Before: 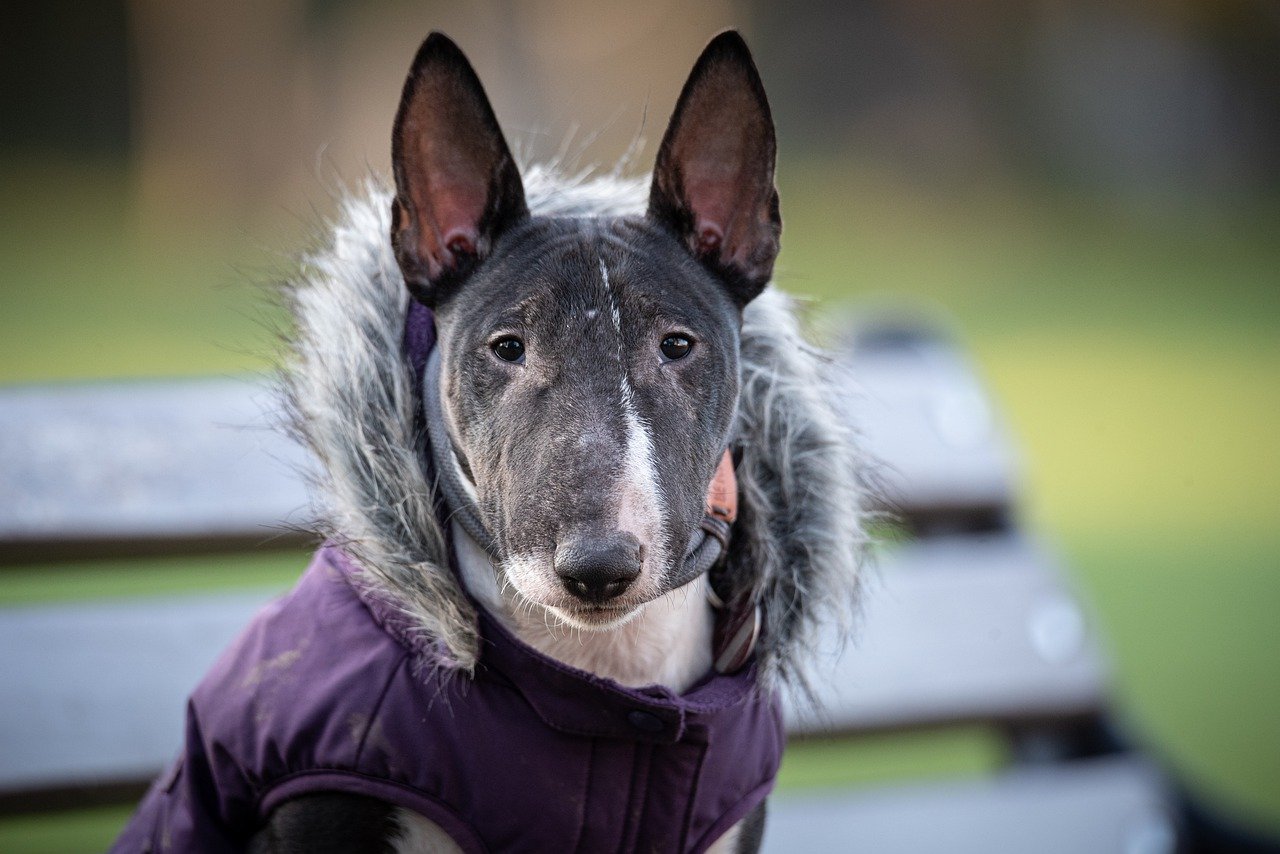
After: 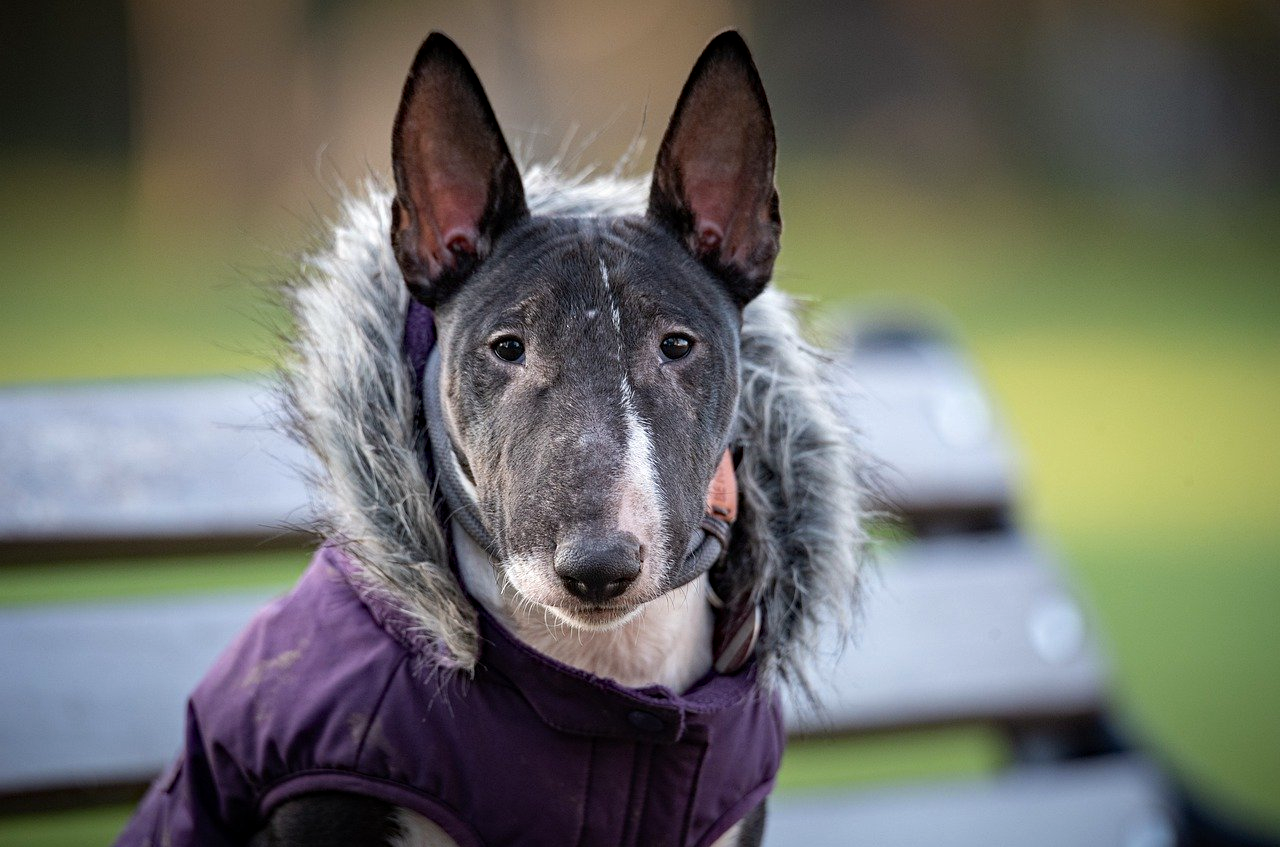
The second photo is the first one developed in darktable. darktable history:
haze removal: compatibility mode true, adaptive false
crop: top 0.092%, bottom 0.103%
